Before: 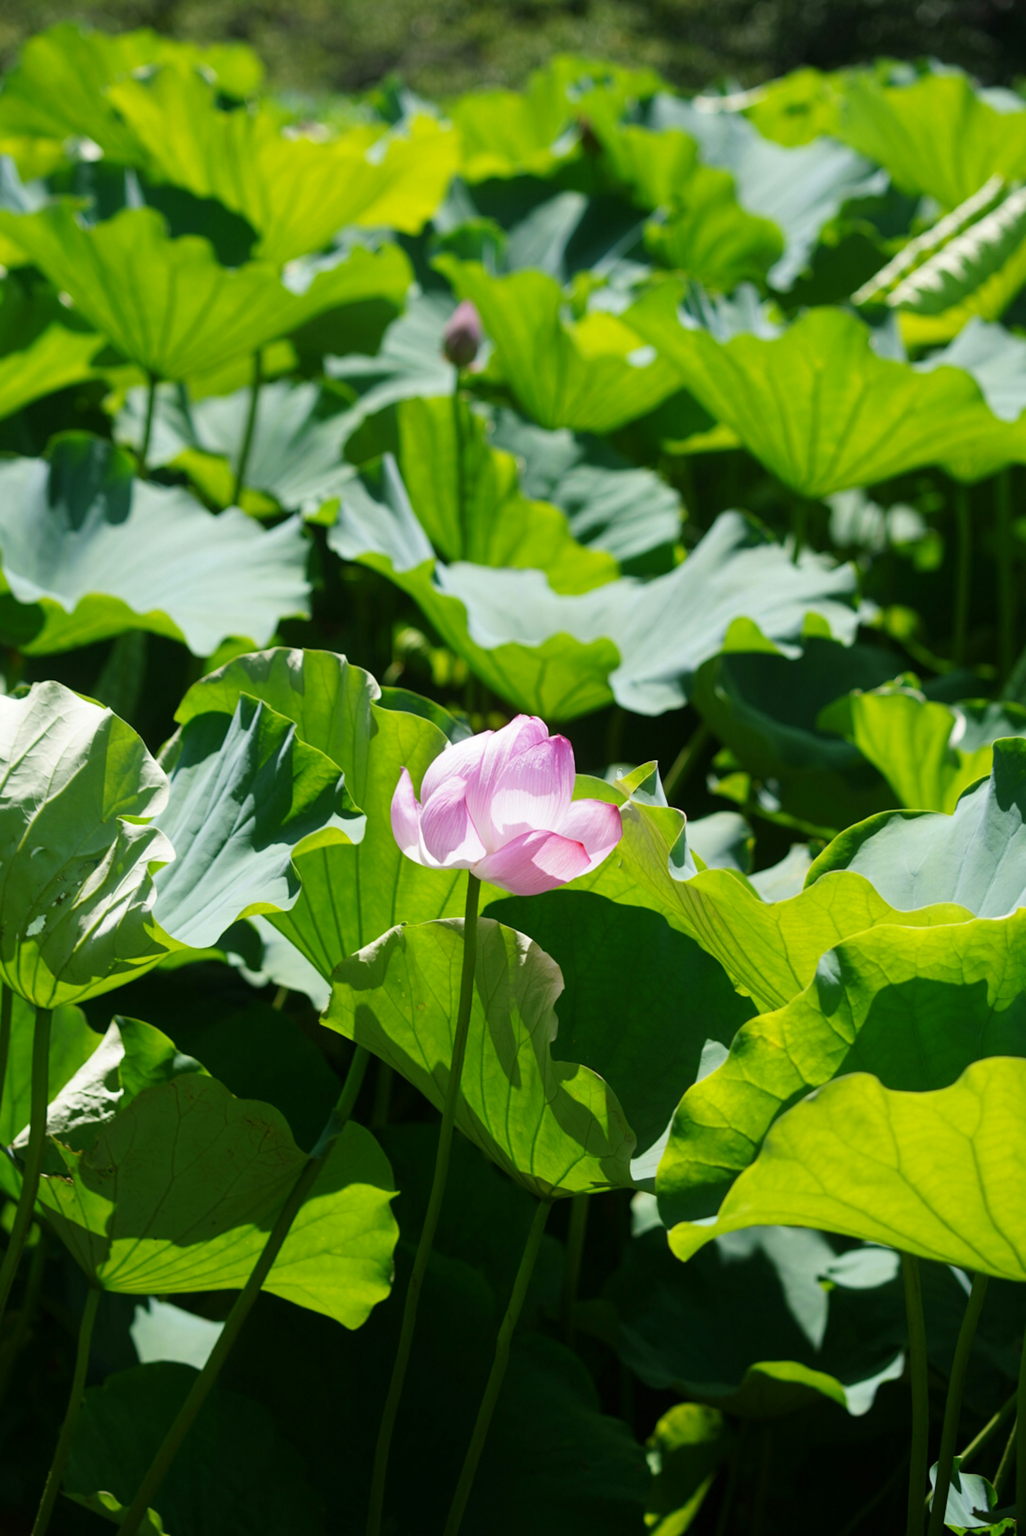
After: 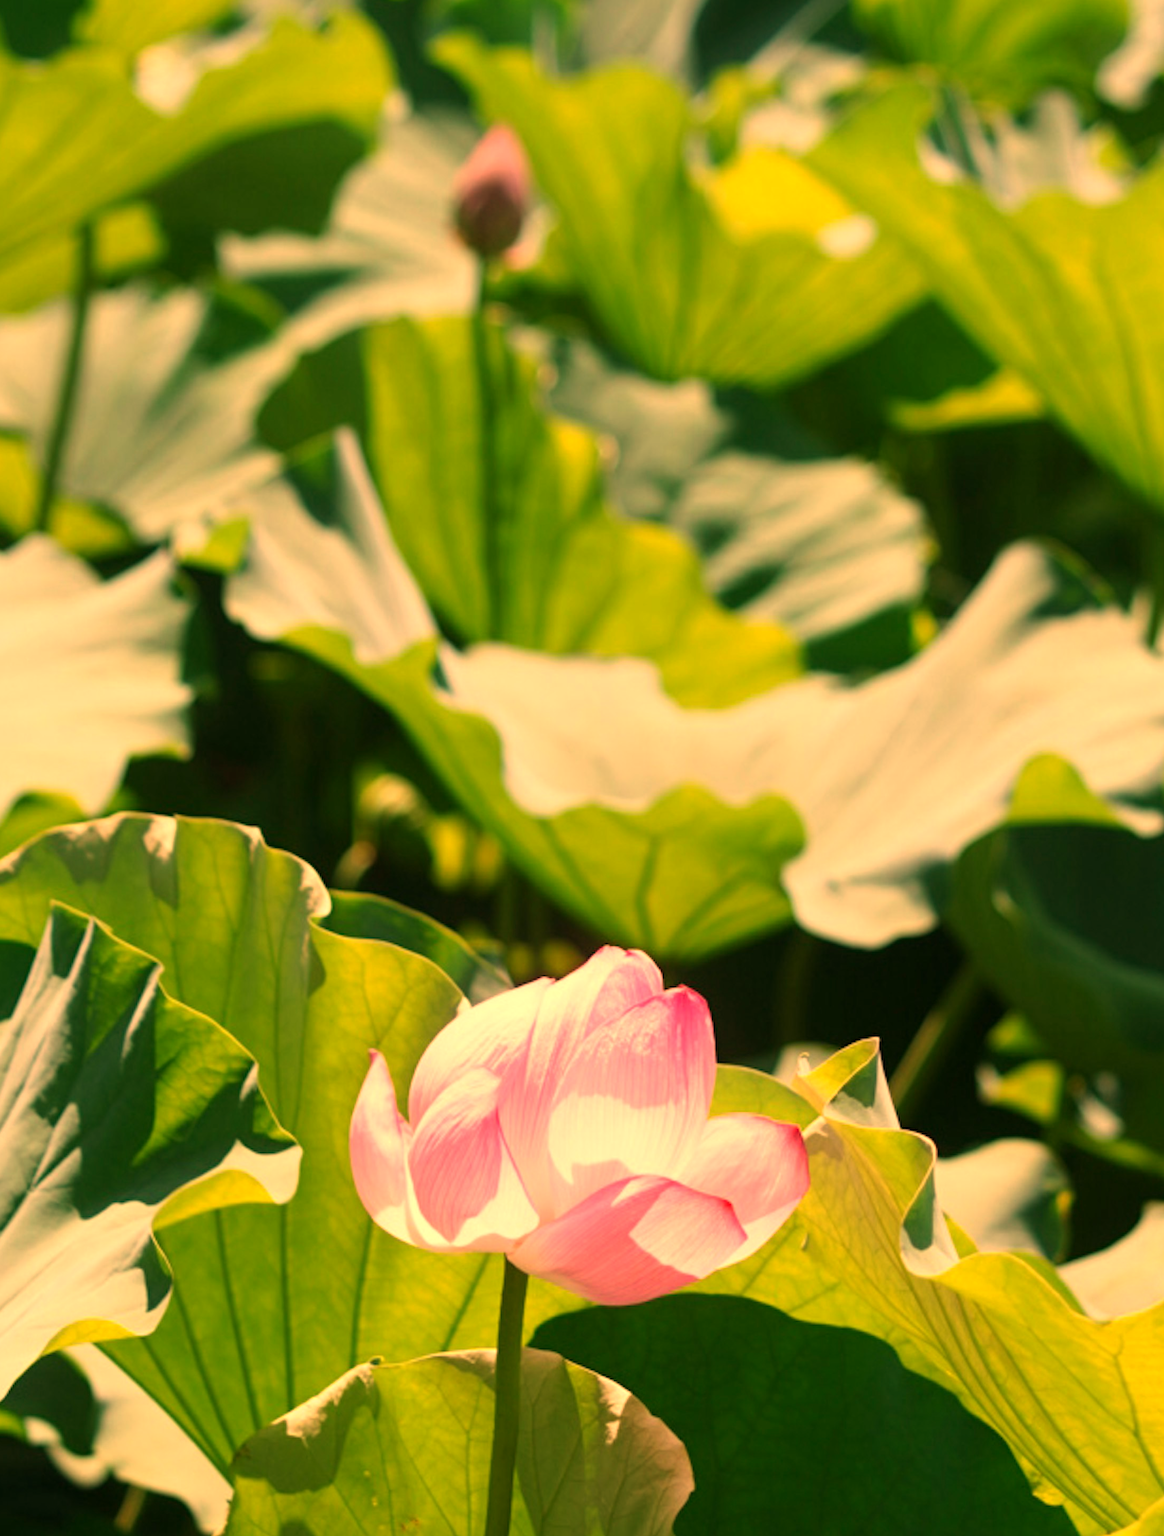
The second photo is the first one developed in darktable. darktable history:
white balance: red 1.467, blue 0.684
crop: left 20.932%, top 15.471%, right 21.848%, bottom 34.081%
